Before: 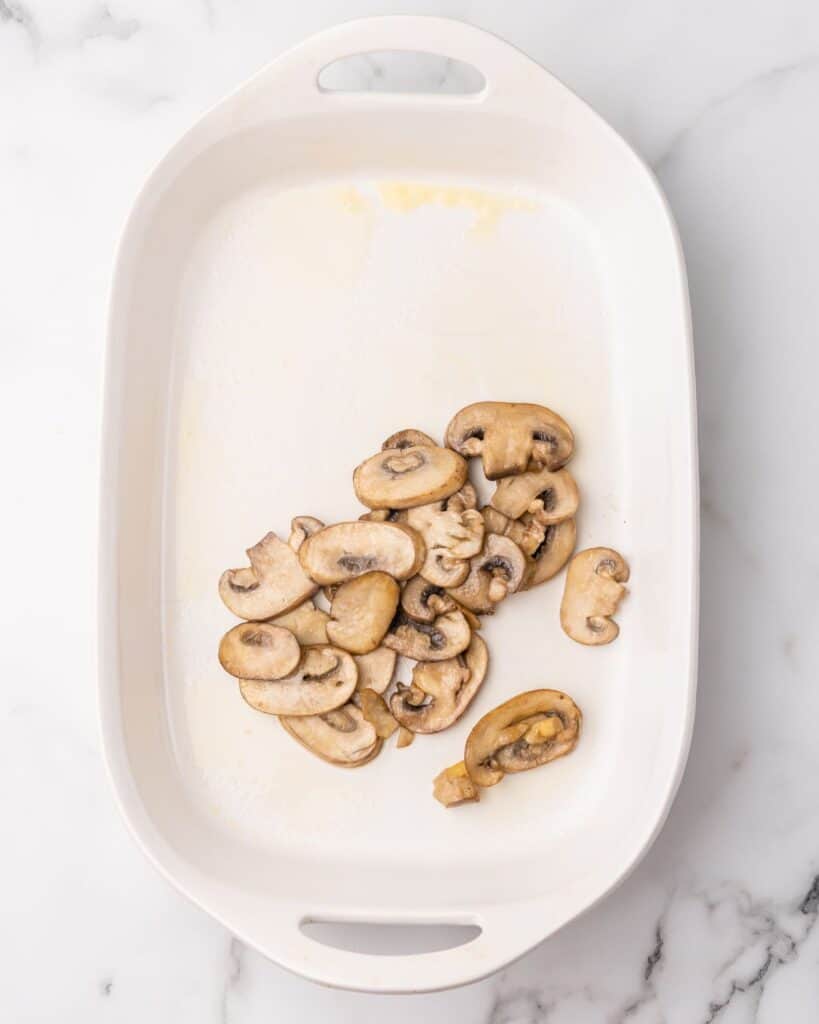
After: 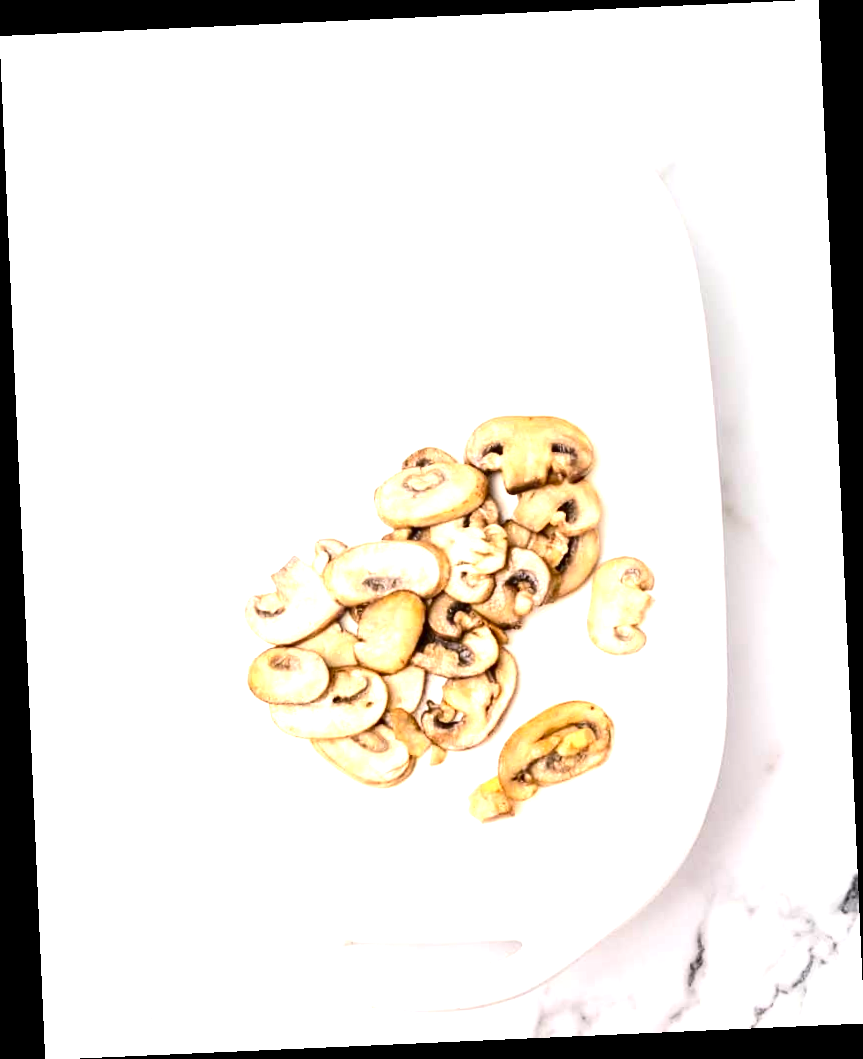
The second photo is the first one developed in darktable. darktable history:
contrast brightness saturation: contrast 0.19, brightness -0.24, saturation 0.11
rotate and perspective: rotation -2.56°, automatic cropping off
exposure: black level correction 0, exposure 1.198 EV, compensate exposure bias true, compensate highlight preservation false
